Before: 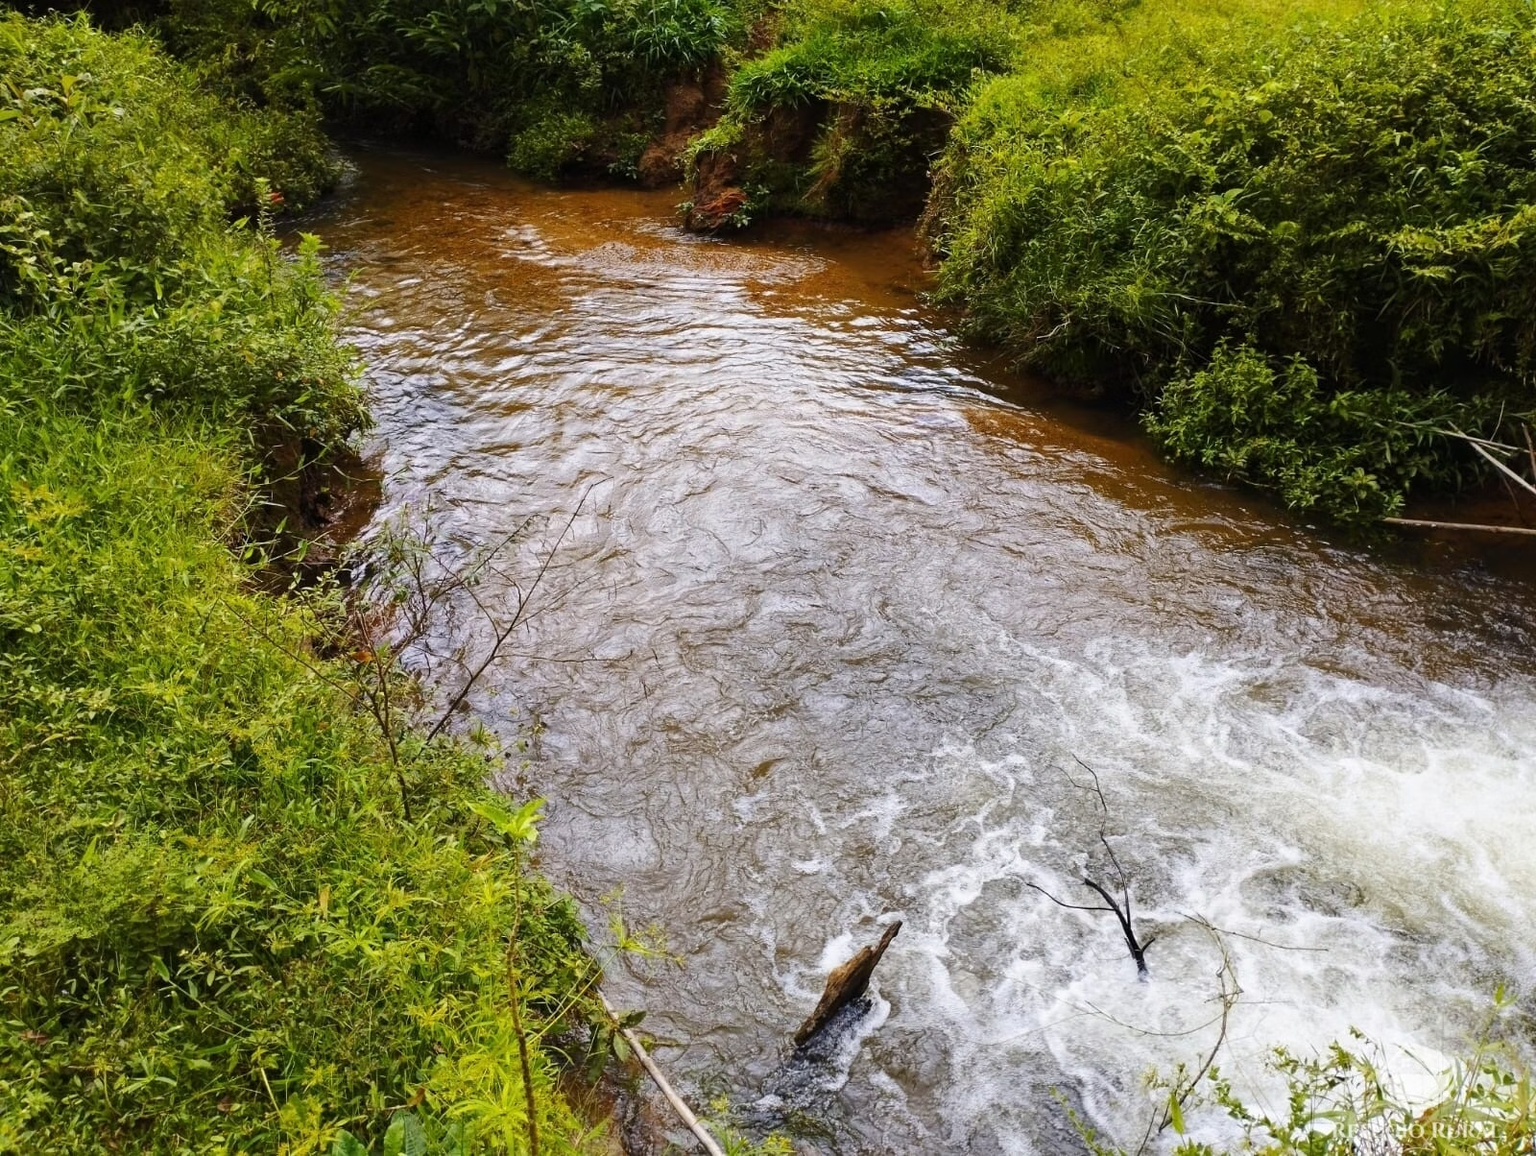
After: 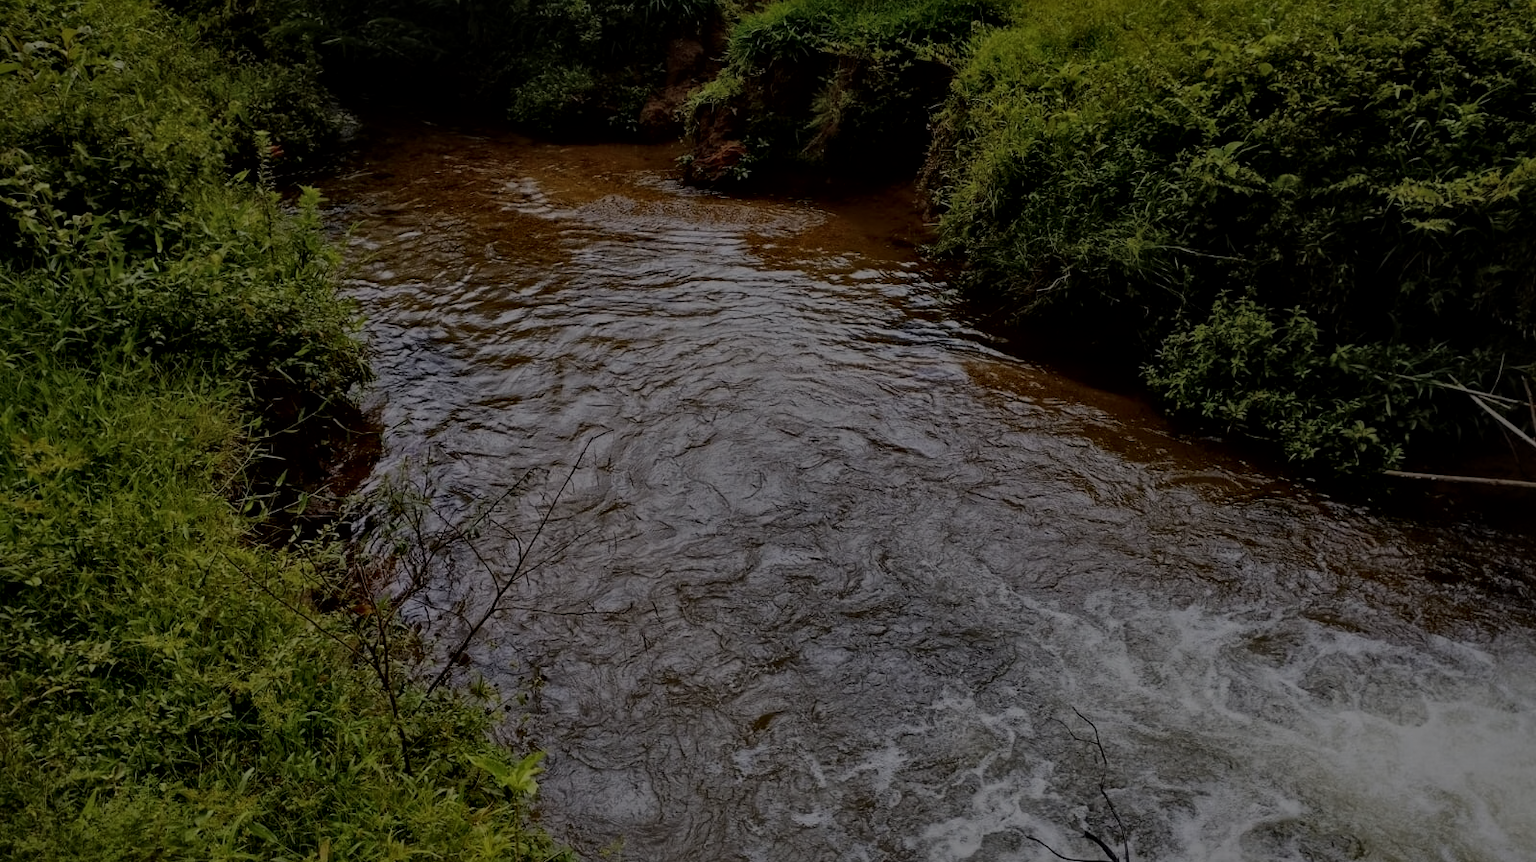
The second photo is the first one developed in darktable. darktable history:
exposure: exposure -2.359 EV, compensate exposure bias true, compensate highlight preservation false
crop: top 4.114%, bottom 21.233%
local contrast: mode bilateral grid, contrast 20, coarseness 50, detail 158%, midtone range 0.2
